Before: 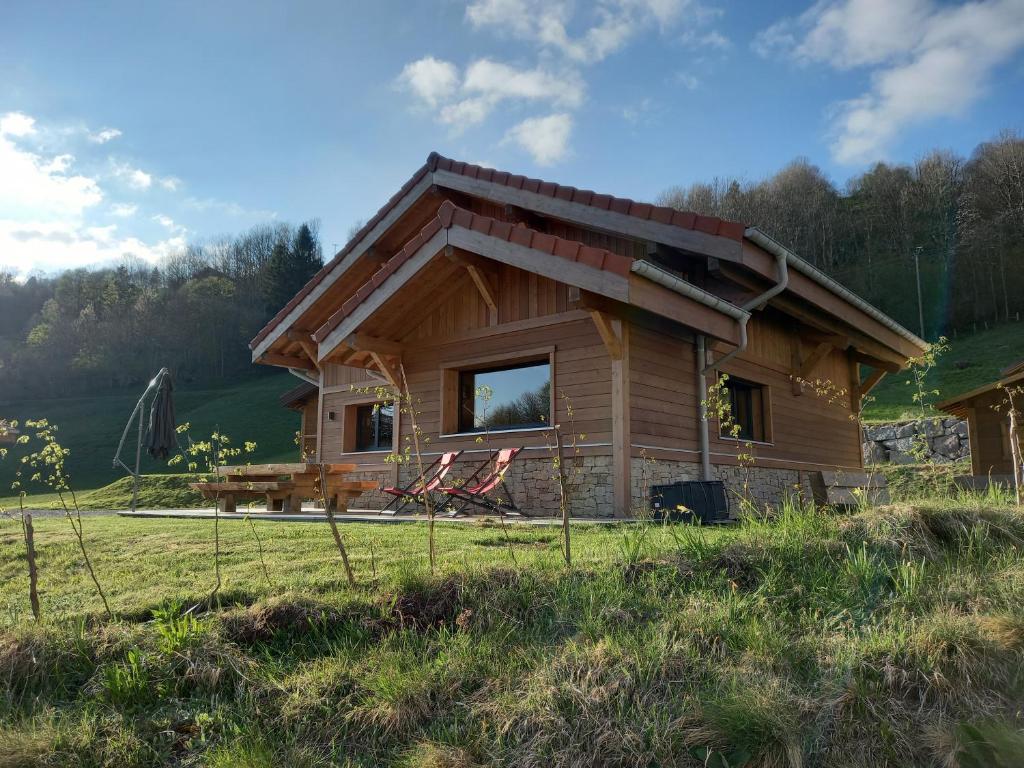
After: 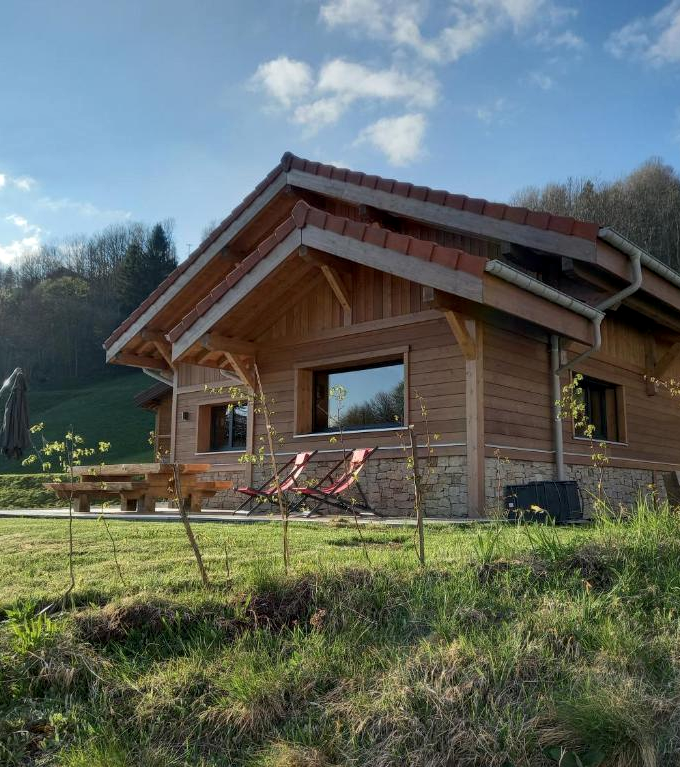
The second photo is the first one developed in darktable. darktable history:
local contrast: highlights 101%, shadows 99%, detail 120%, midtone range 0.2
crop and rotate: left 14.288%, right 19.216%
